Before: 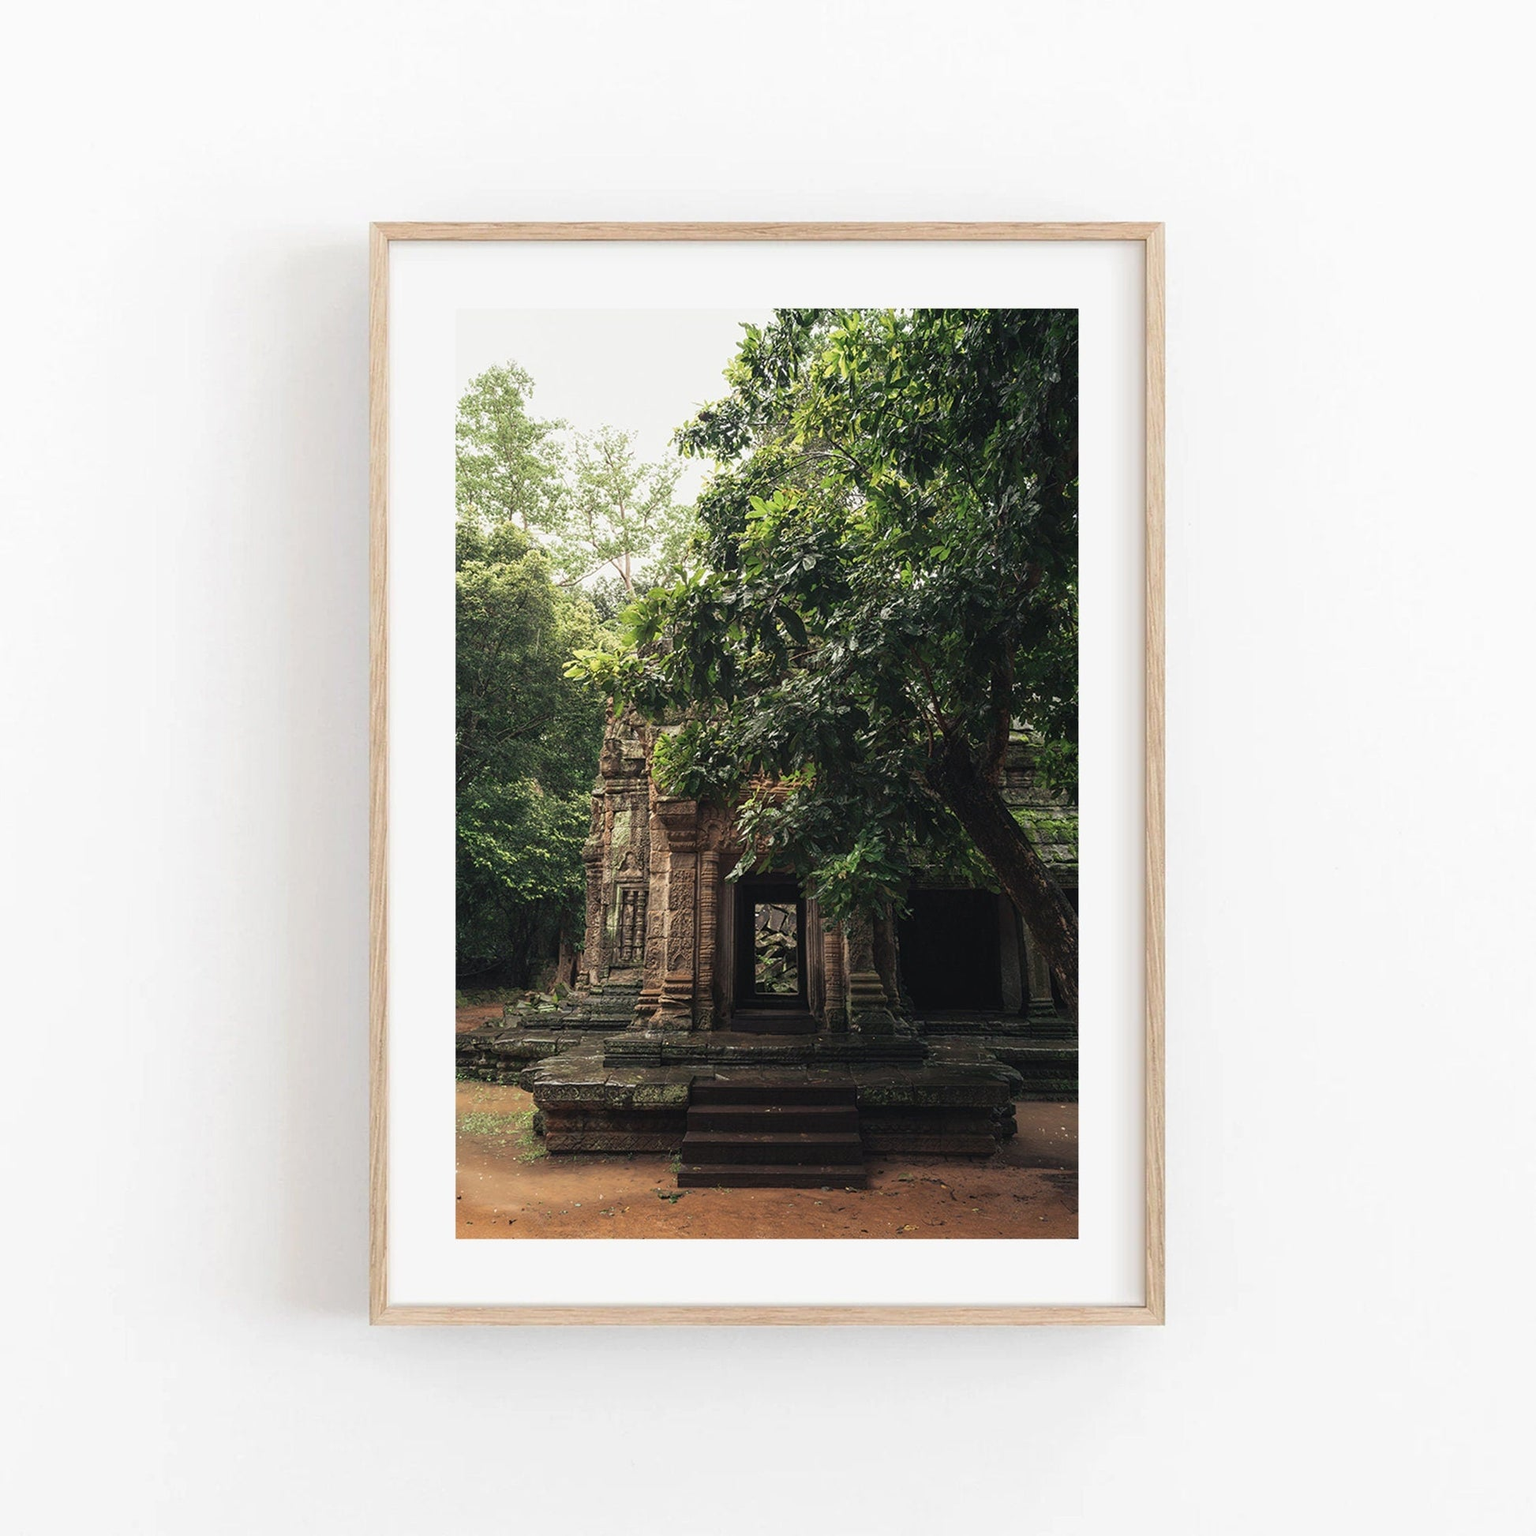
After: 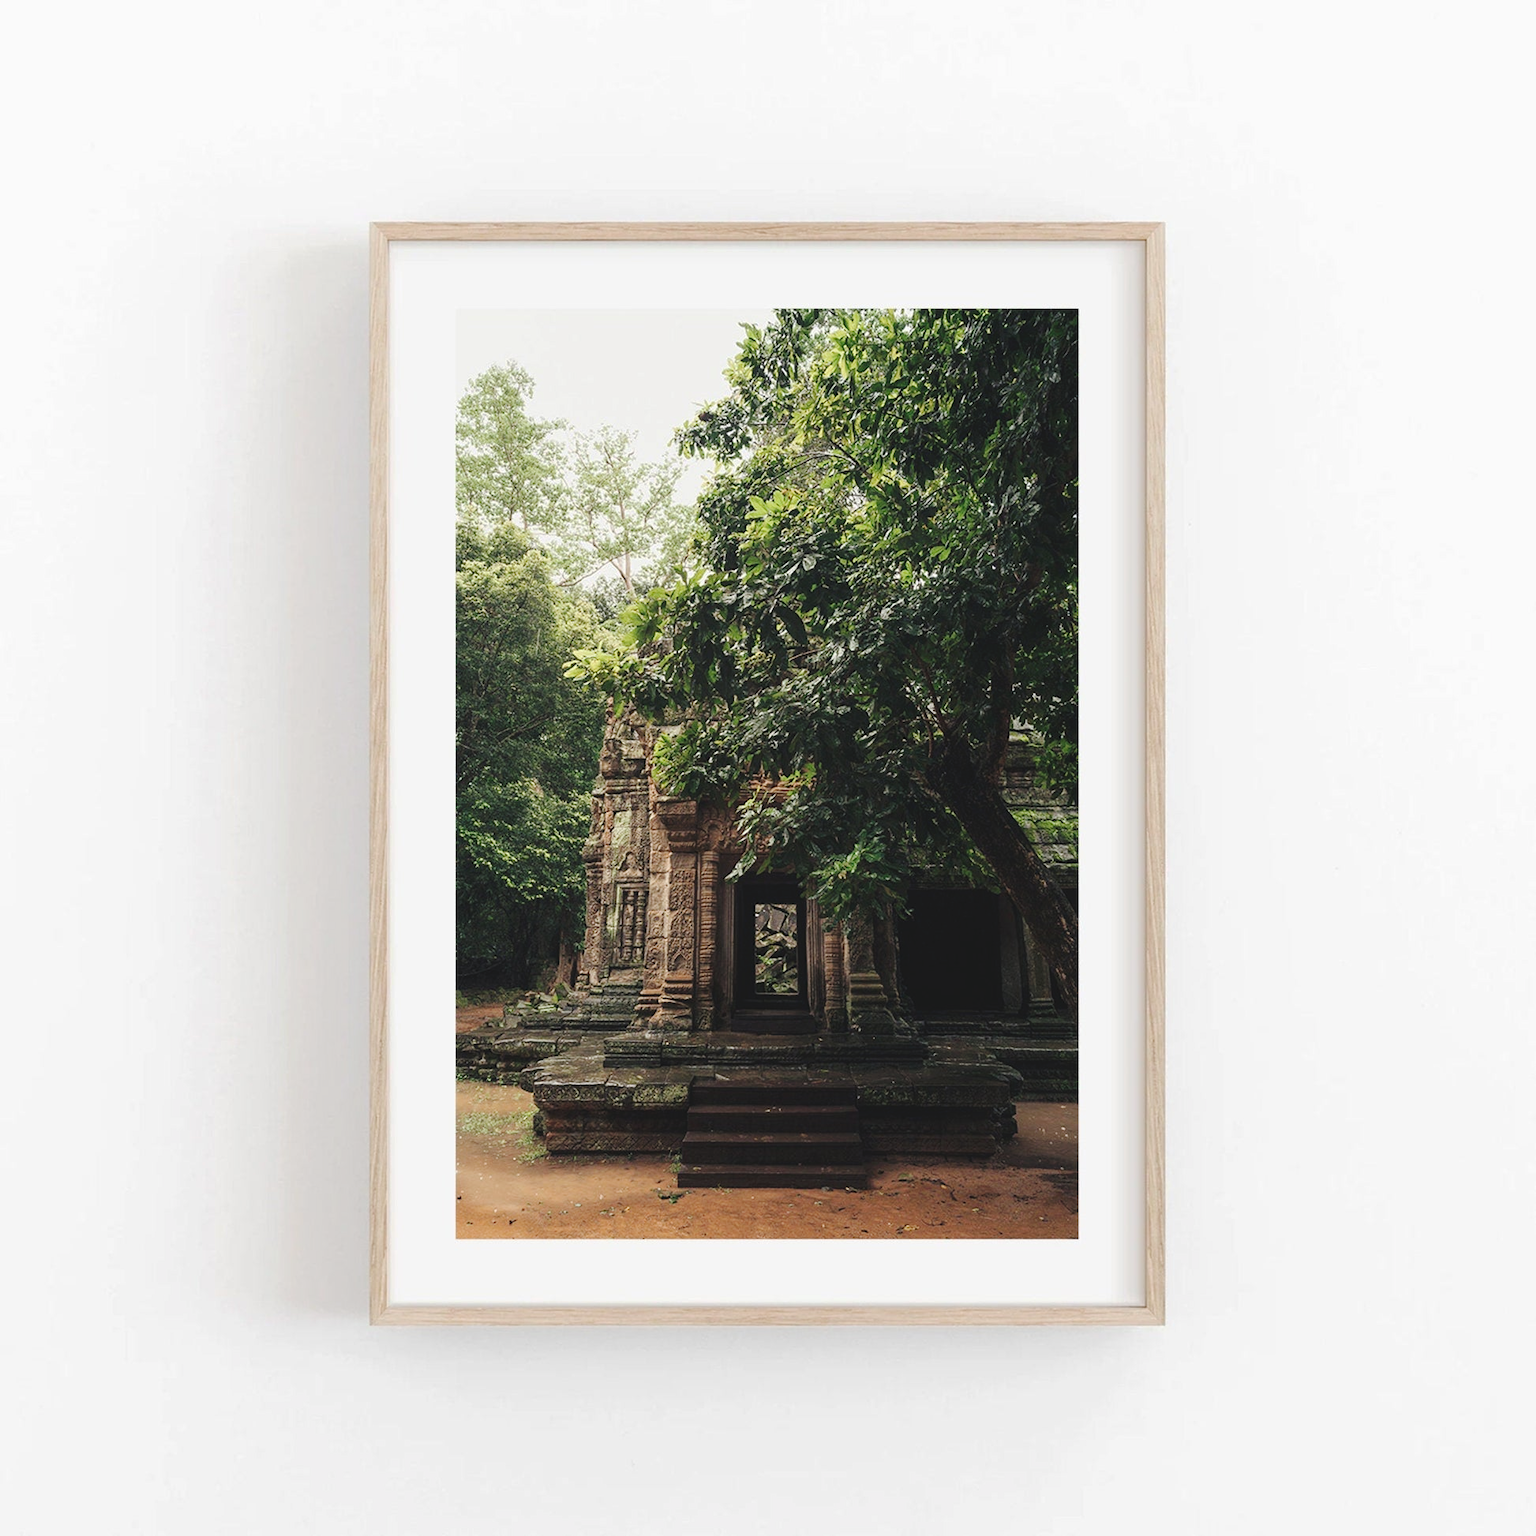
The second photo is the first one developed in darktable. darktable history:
tone curve: curves: ch0 [(0, 0) (0.003, 0.054) (0.011, 0.058) (0.025, 0.069) (0.044, 0.087) (0.069, 0.1) (0.1, 0.123) (0.136, 0.152) (0.177, 0.183) (0.224, 0.234) (0.277, 0.291) (0.335, 0.367) (0.399, 0.441) (0.468, 0.524) (0.543, 0.6) (0.623, 0.673) (0.709, 0.744) (0.801, 0.812) (0.898, 0.89) (1, 1)], preserve colors none
